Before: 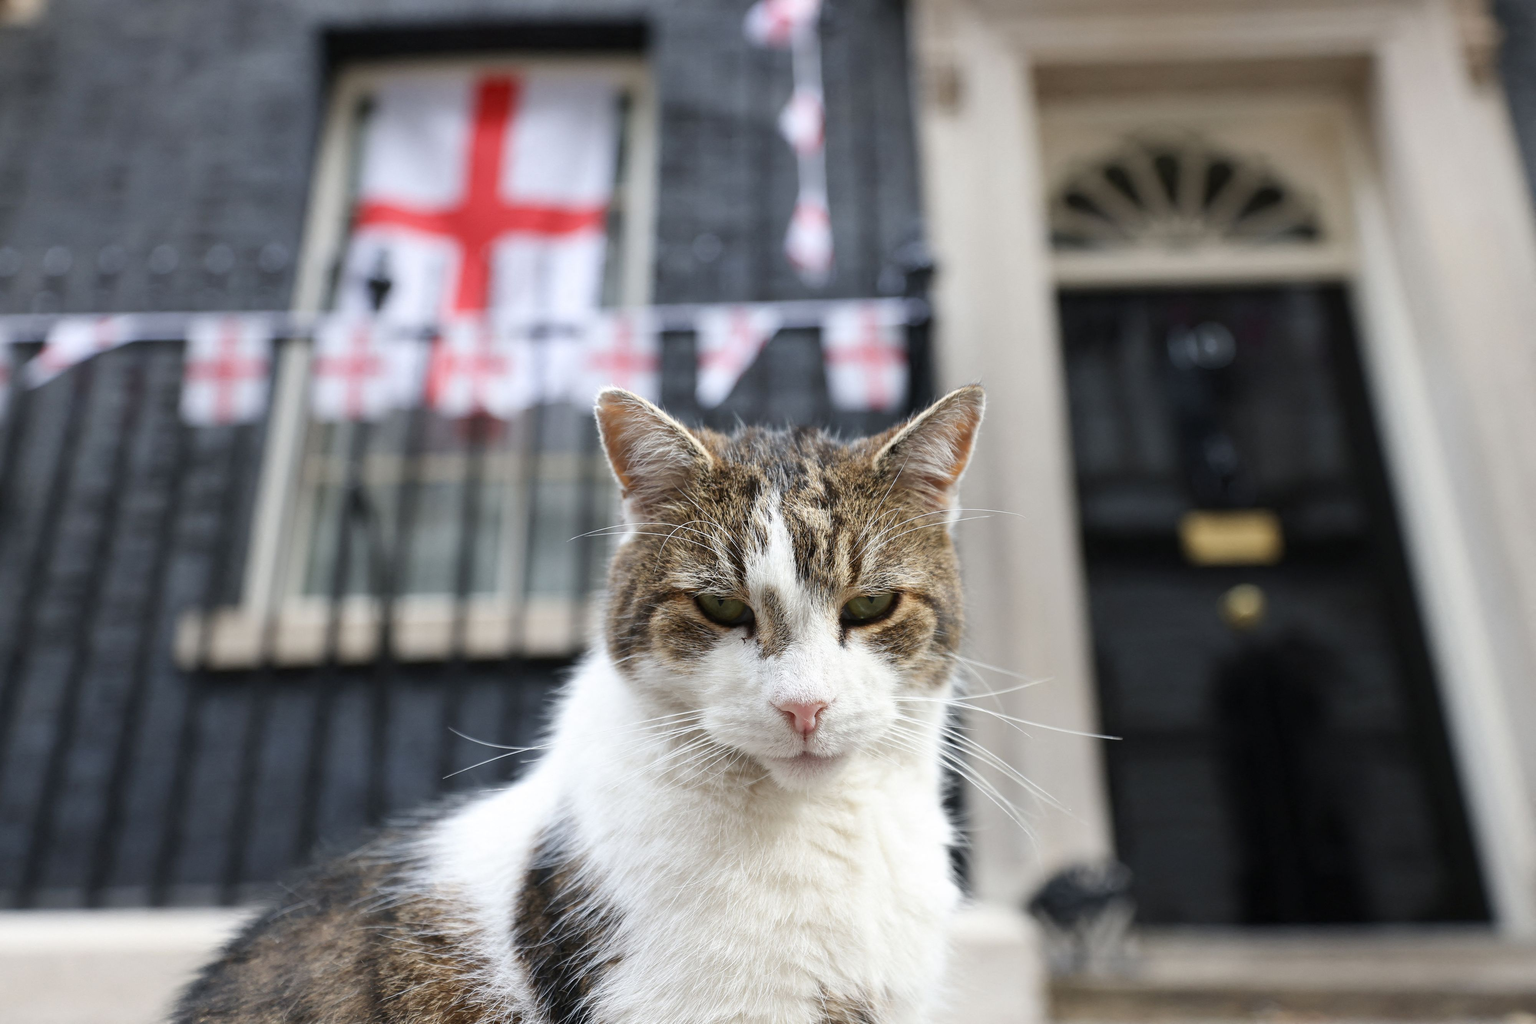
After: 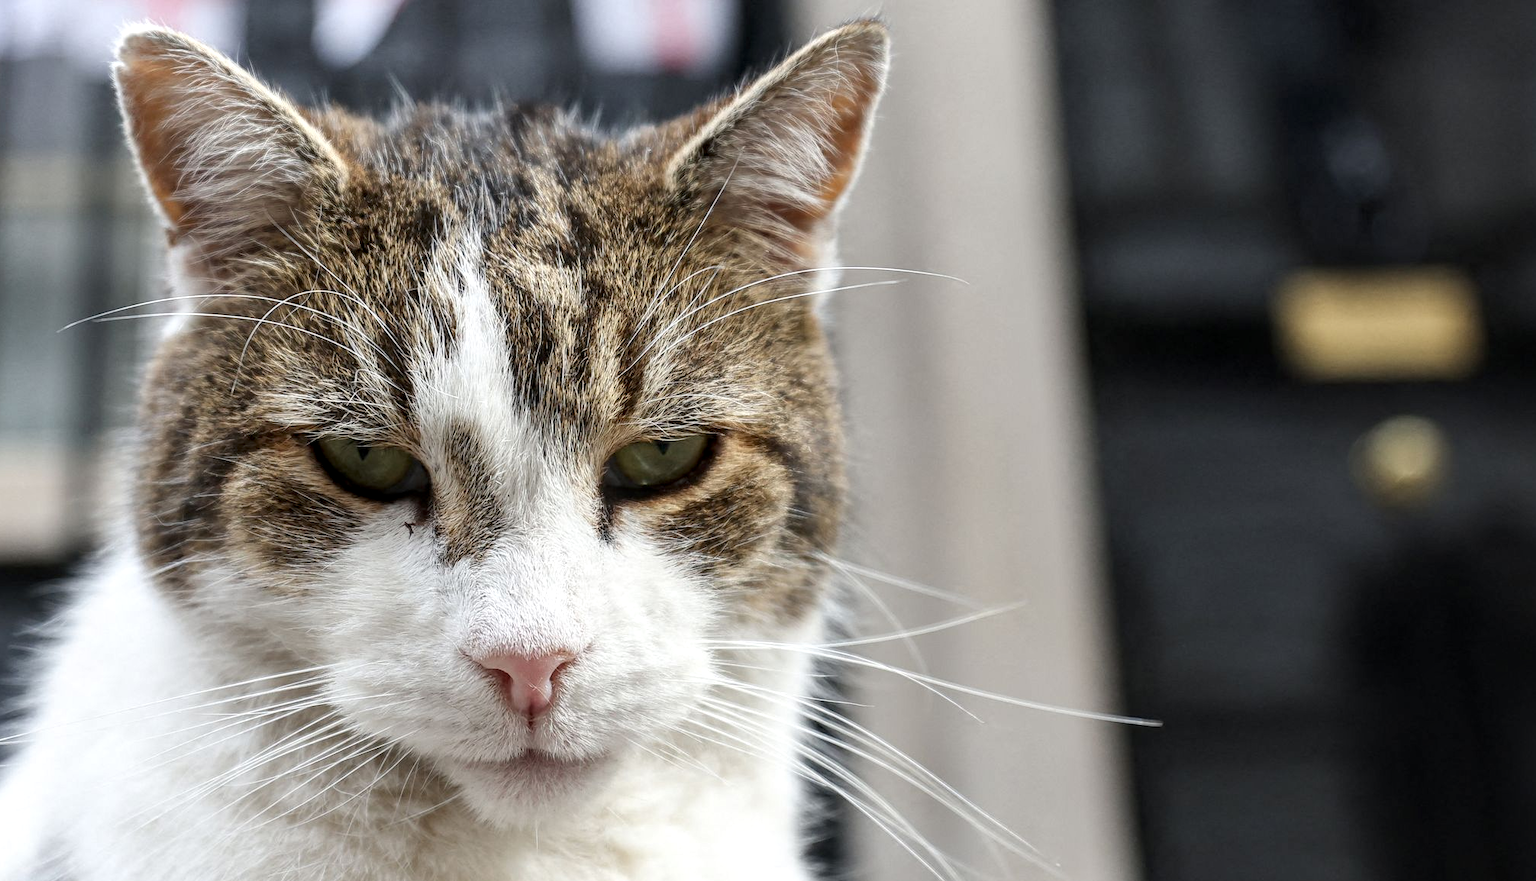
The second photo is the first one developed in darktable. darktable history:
local contrast: highlights 35%, detail 135%
crop: left 35.03%, top 36.625%, right 14.663%, bottom 20.057%
